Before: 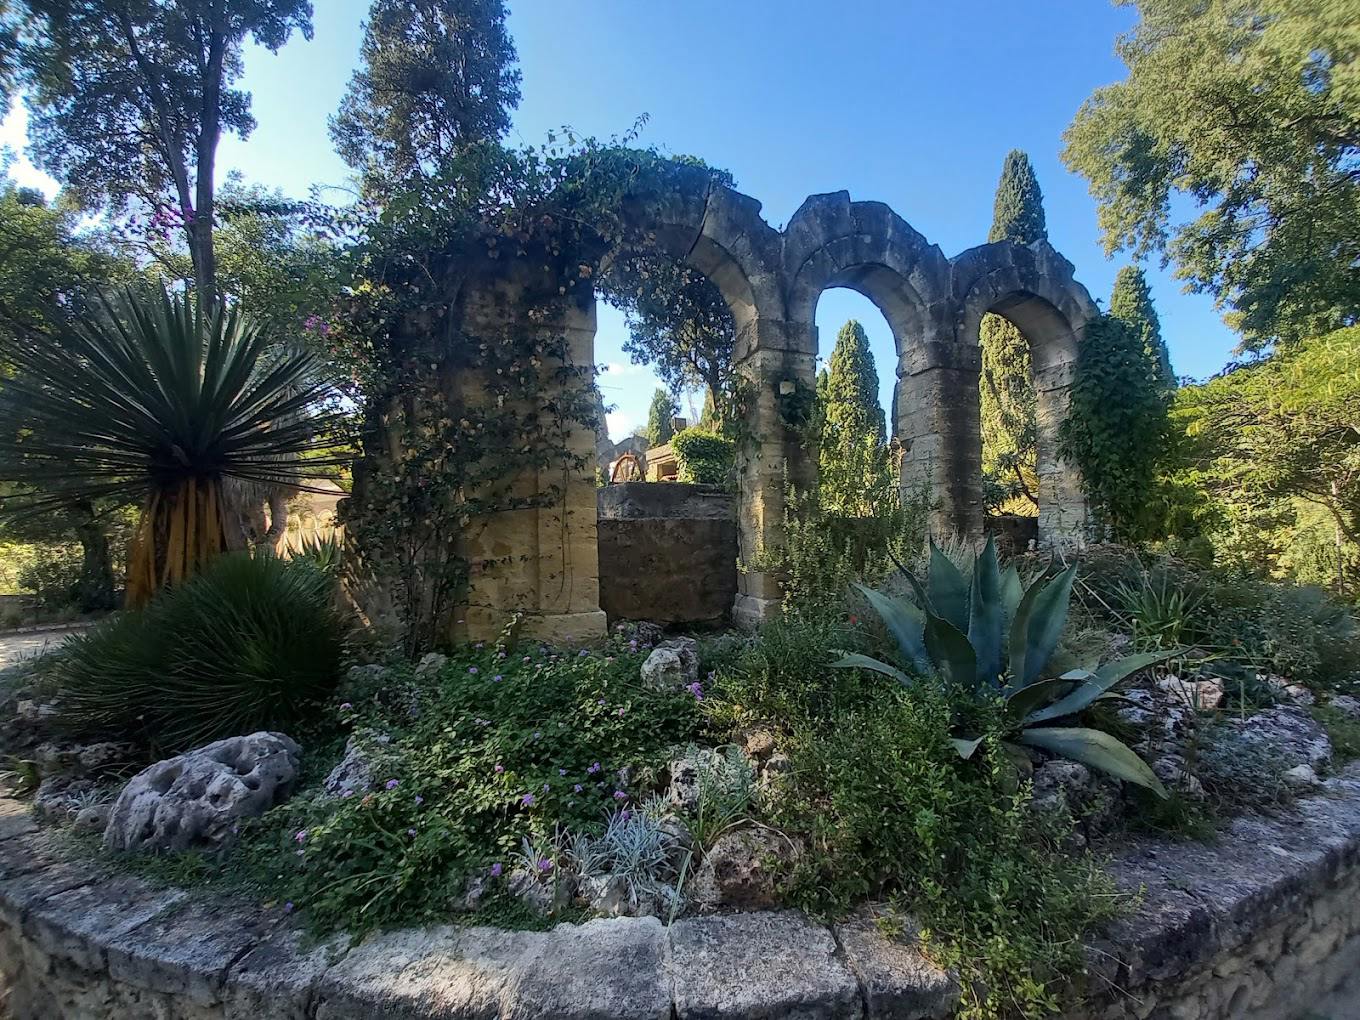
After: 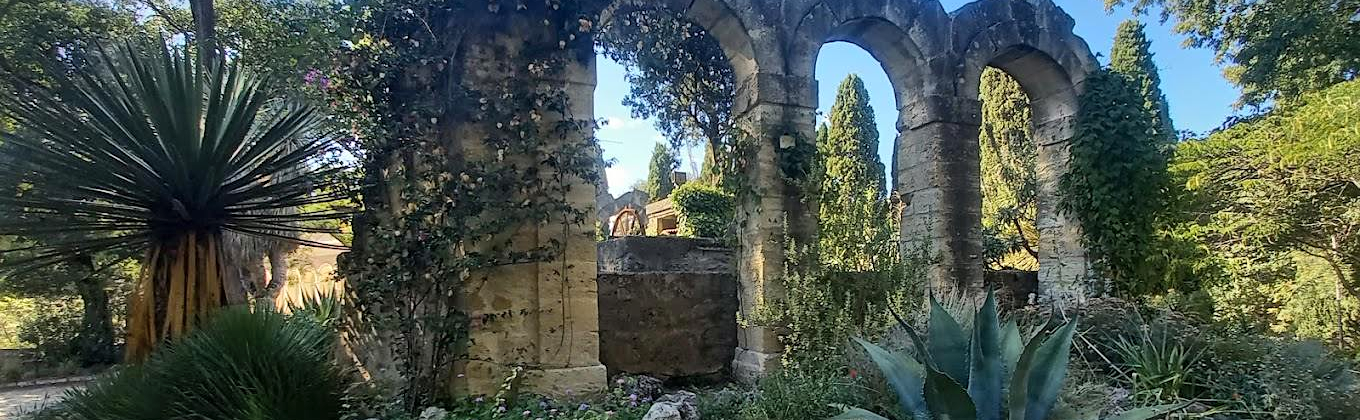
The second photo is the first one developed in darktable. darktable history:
sharpen: amount 0.204
shadows and highlights: soften with gaussian
crop and rotate: top 24.205%, bottom 34.586%
